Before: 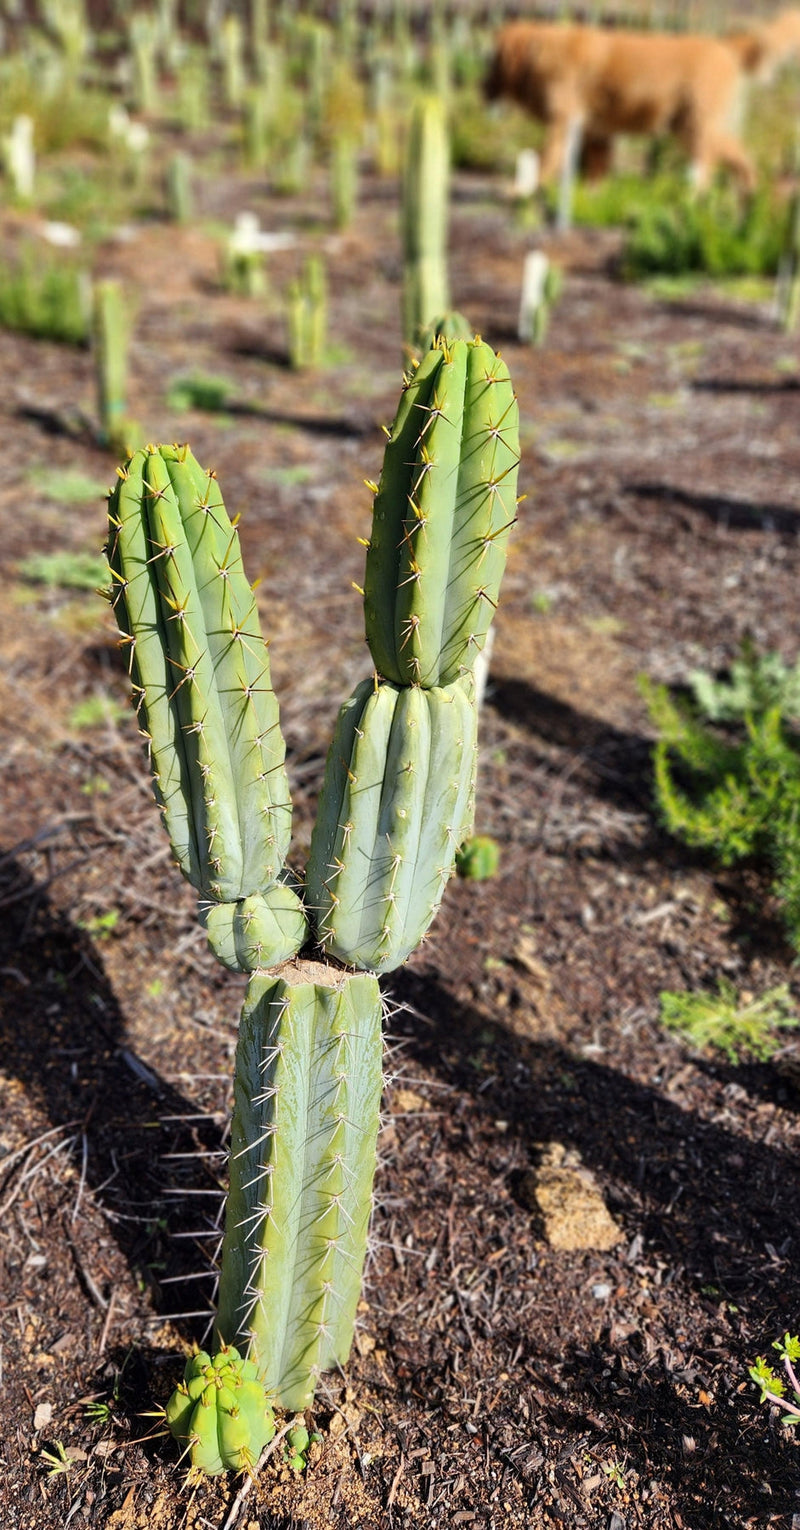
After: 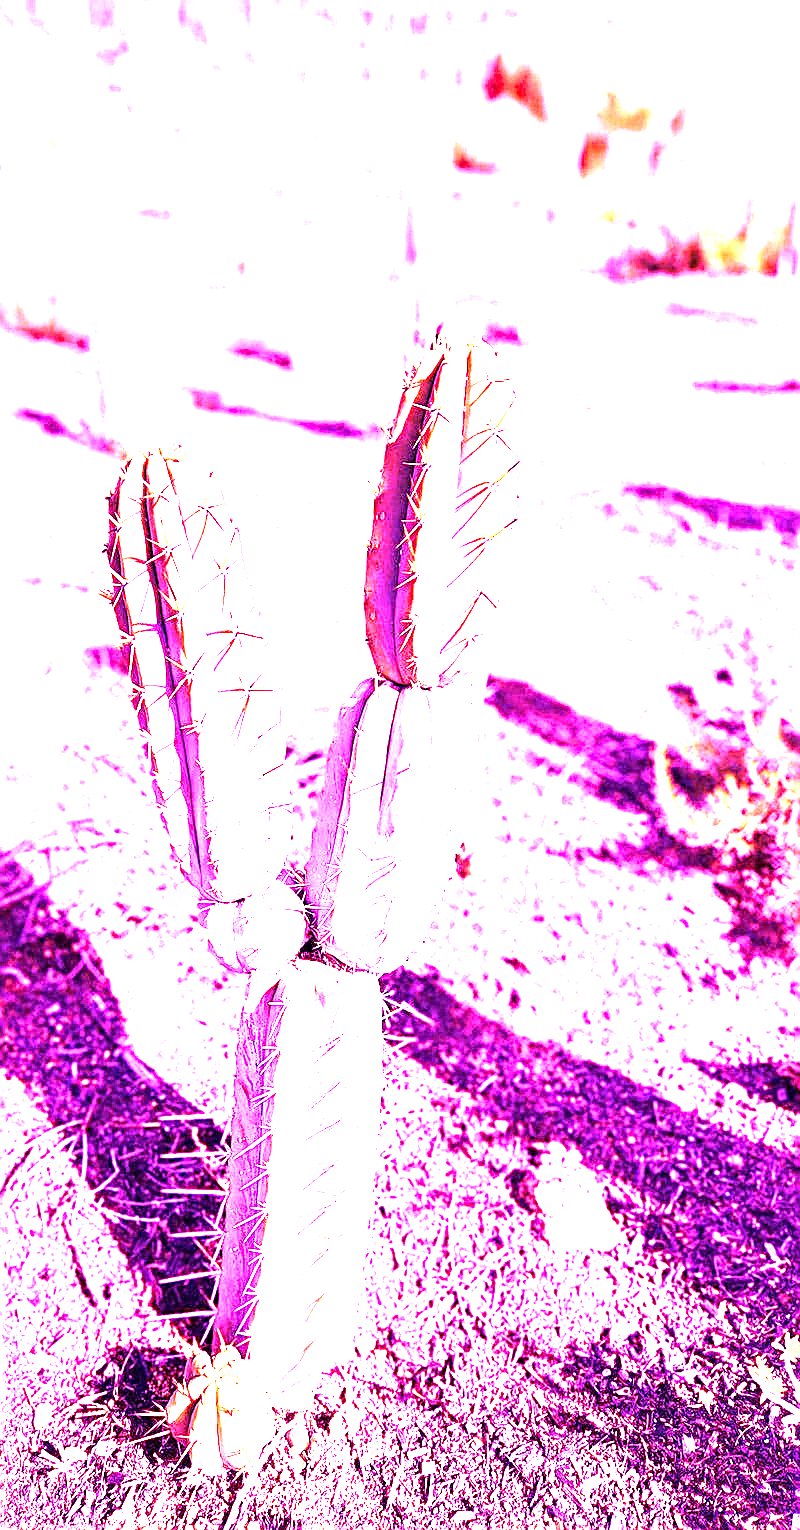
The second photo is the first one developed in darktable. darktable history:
white balance: red 8, blue 8
velvia: on, module defaults
sharpen: on, module defaults
